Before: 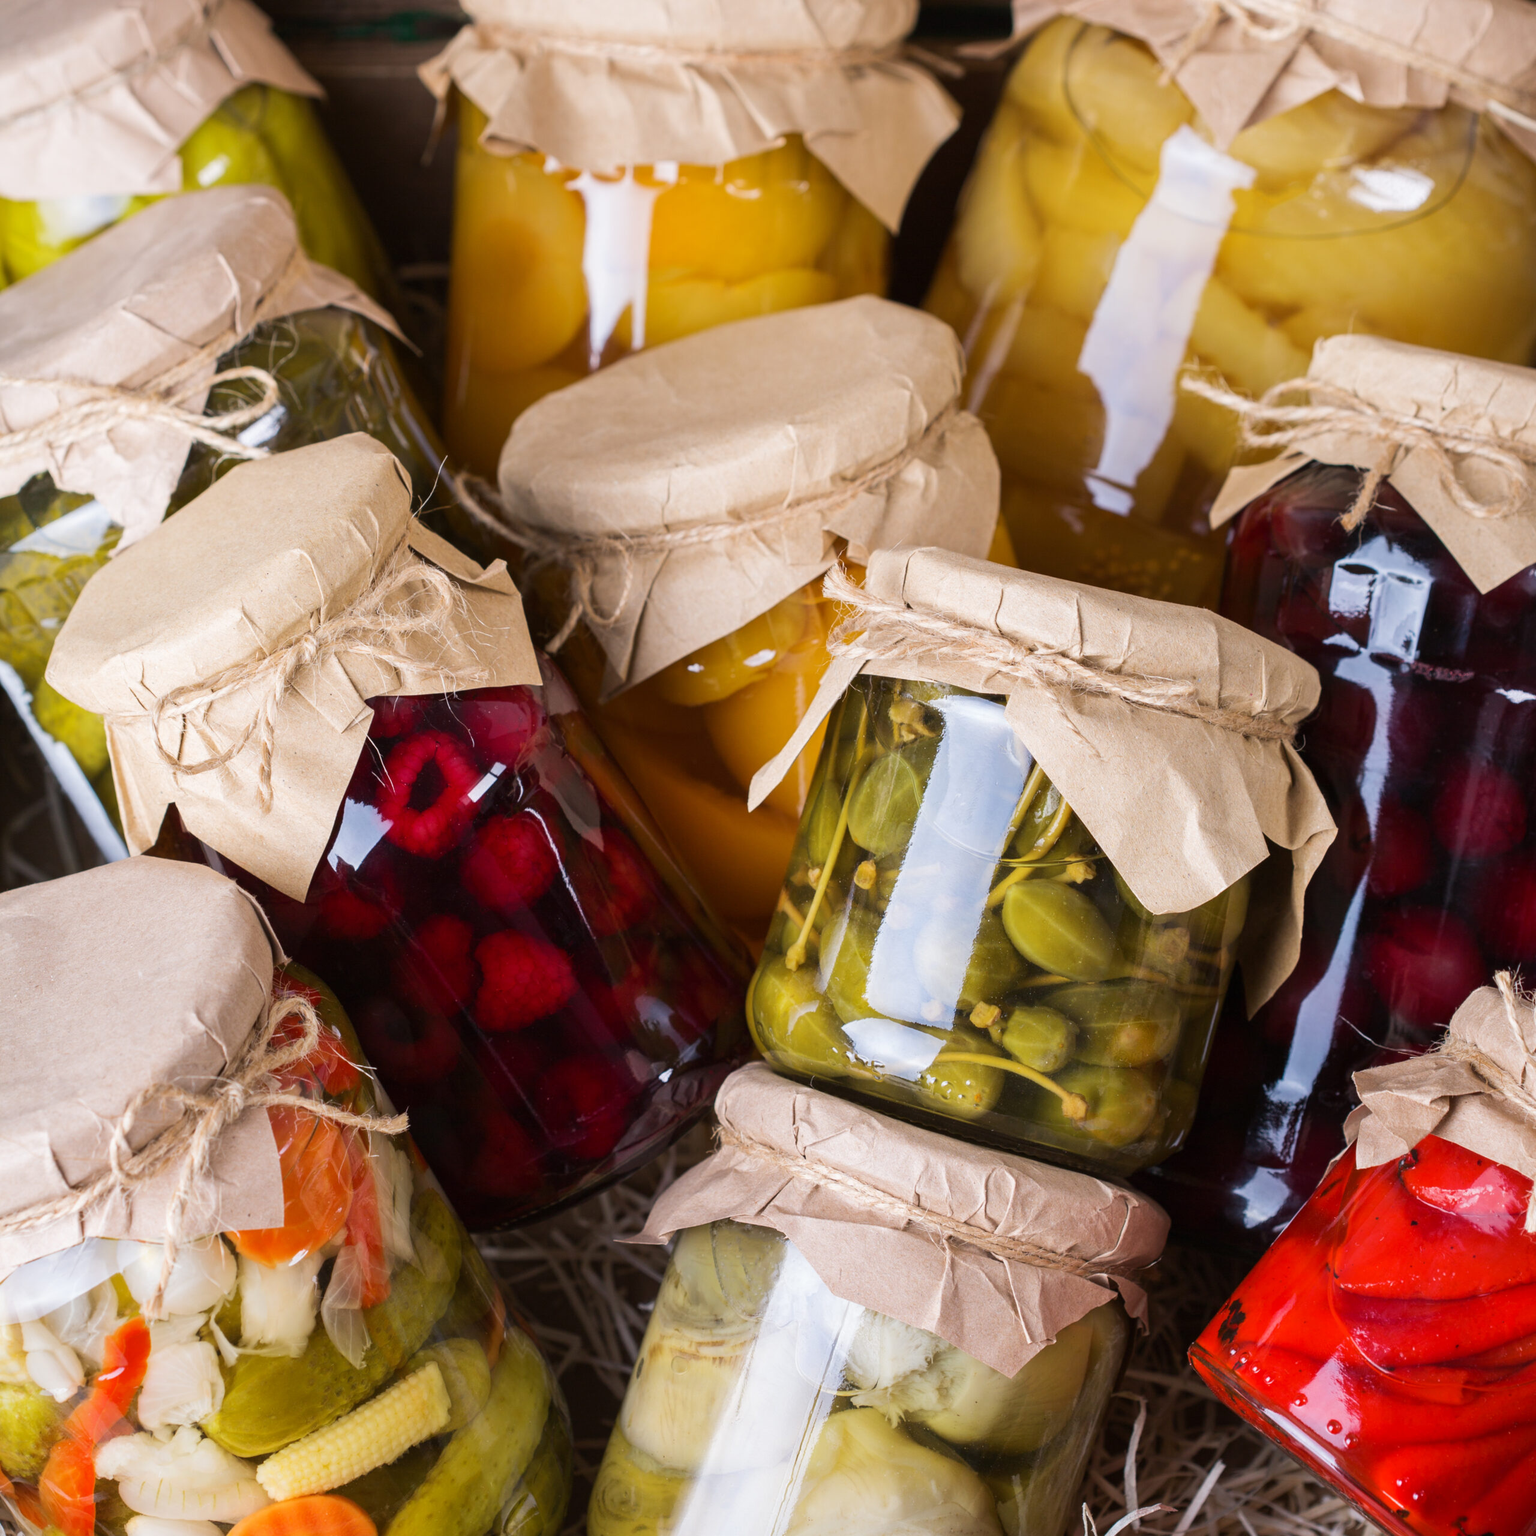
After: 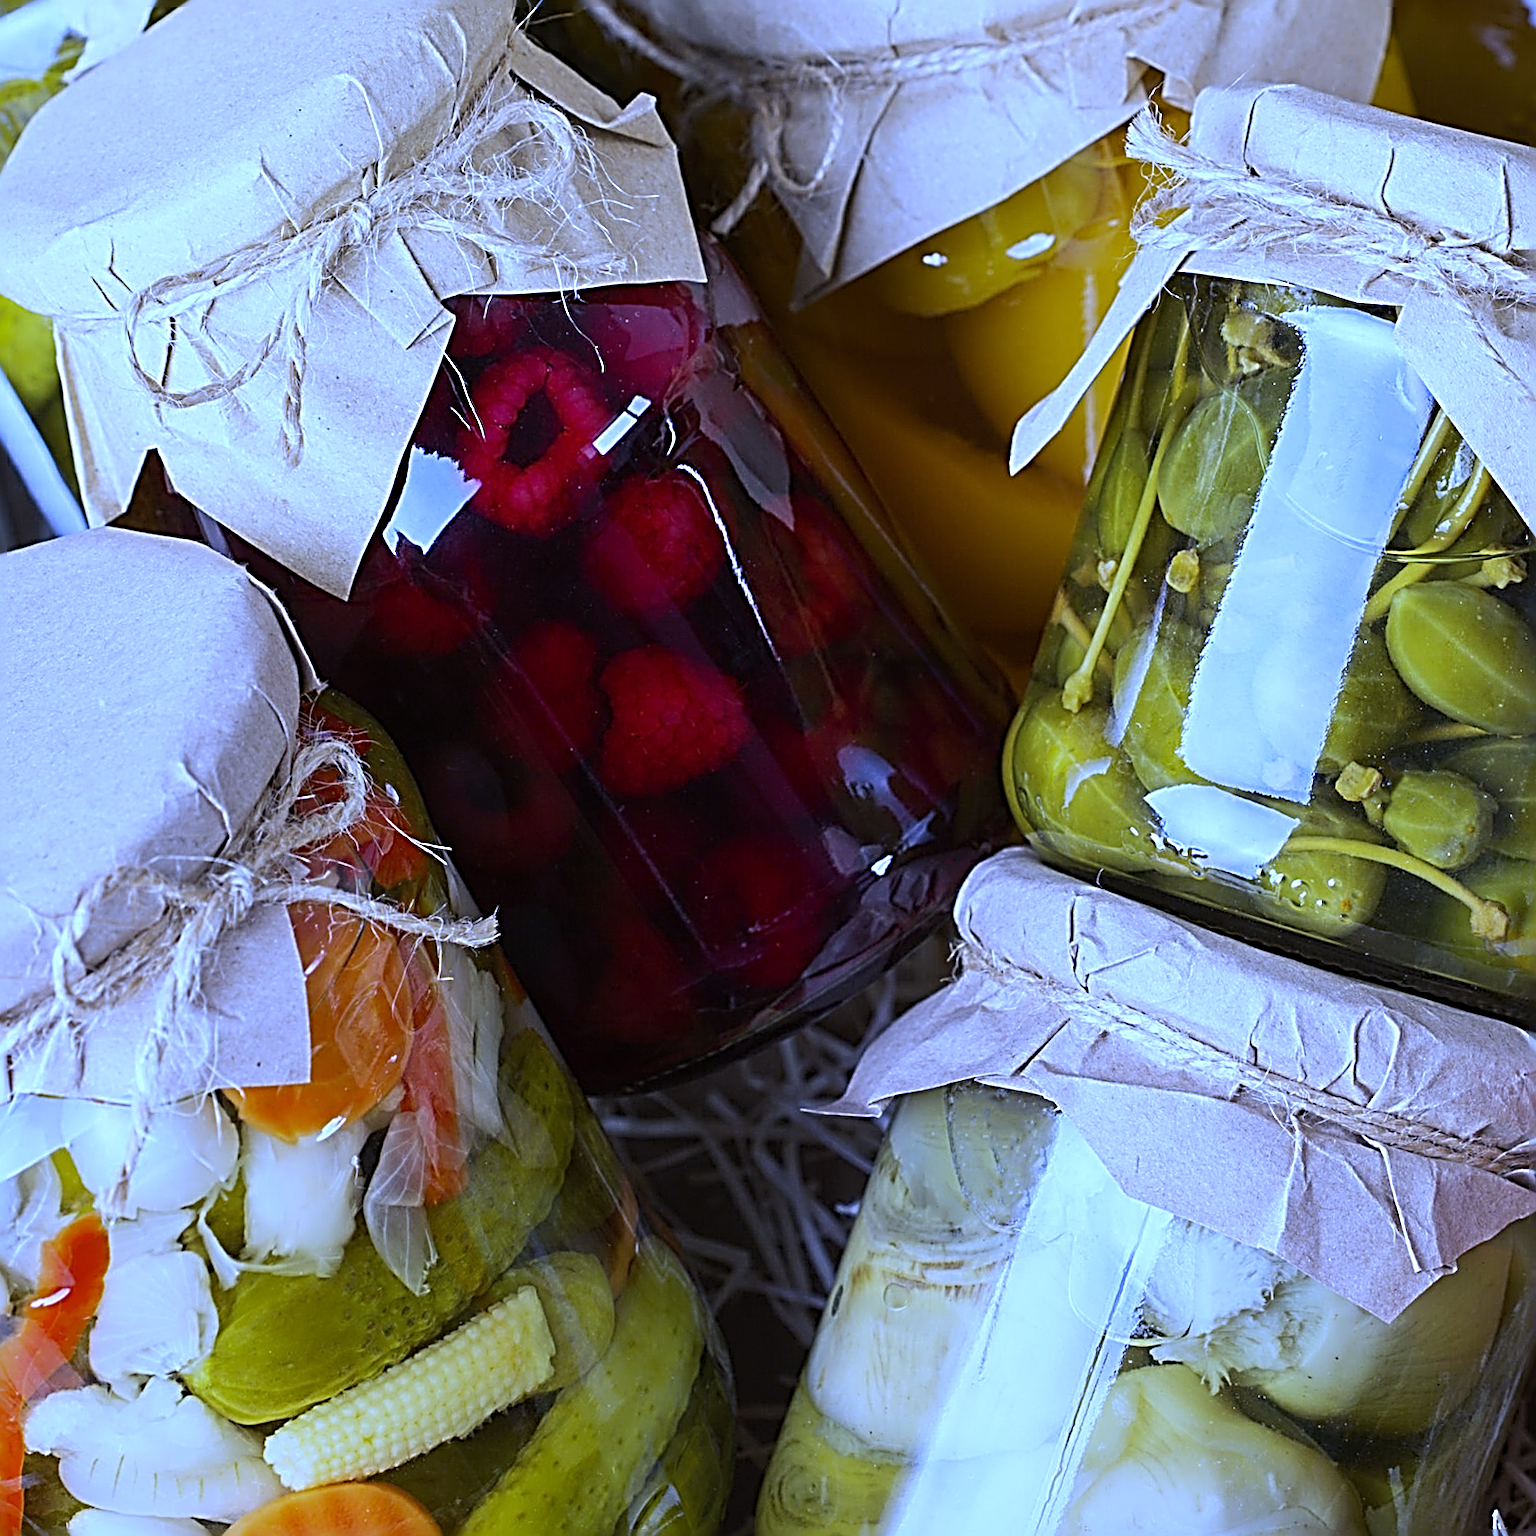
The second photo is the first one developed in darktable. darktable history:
crop and rotate: angle -0.82°, left 3.85%, top 31.828%, right 27.992%
sharpen: radius 3.158, amount 1.731
white balance: red 0.766, blue 1.537
